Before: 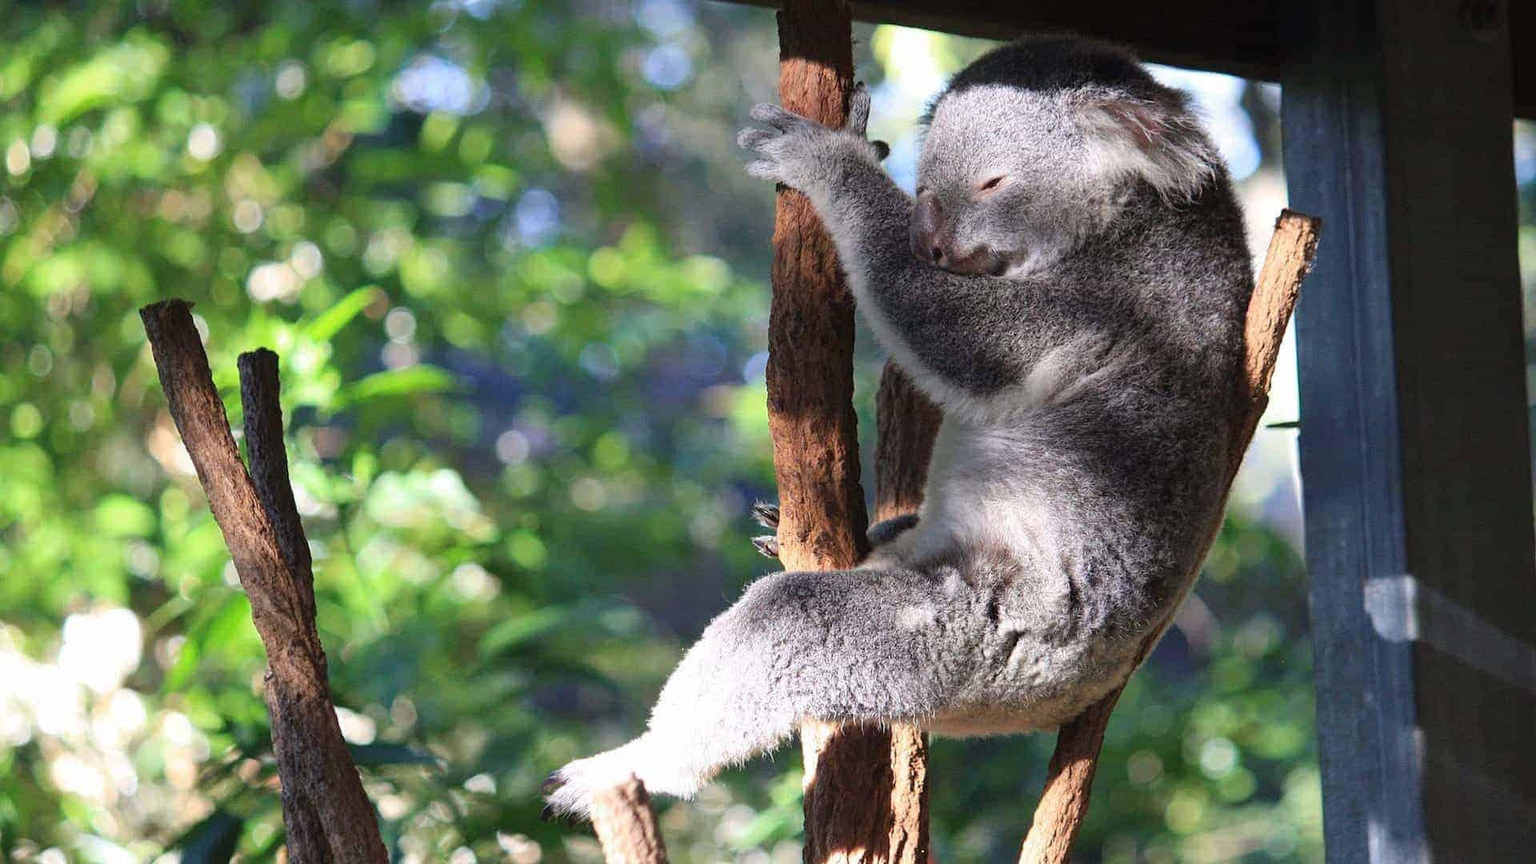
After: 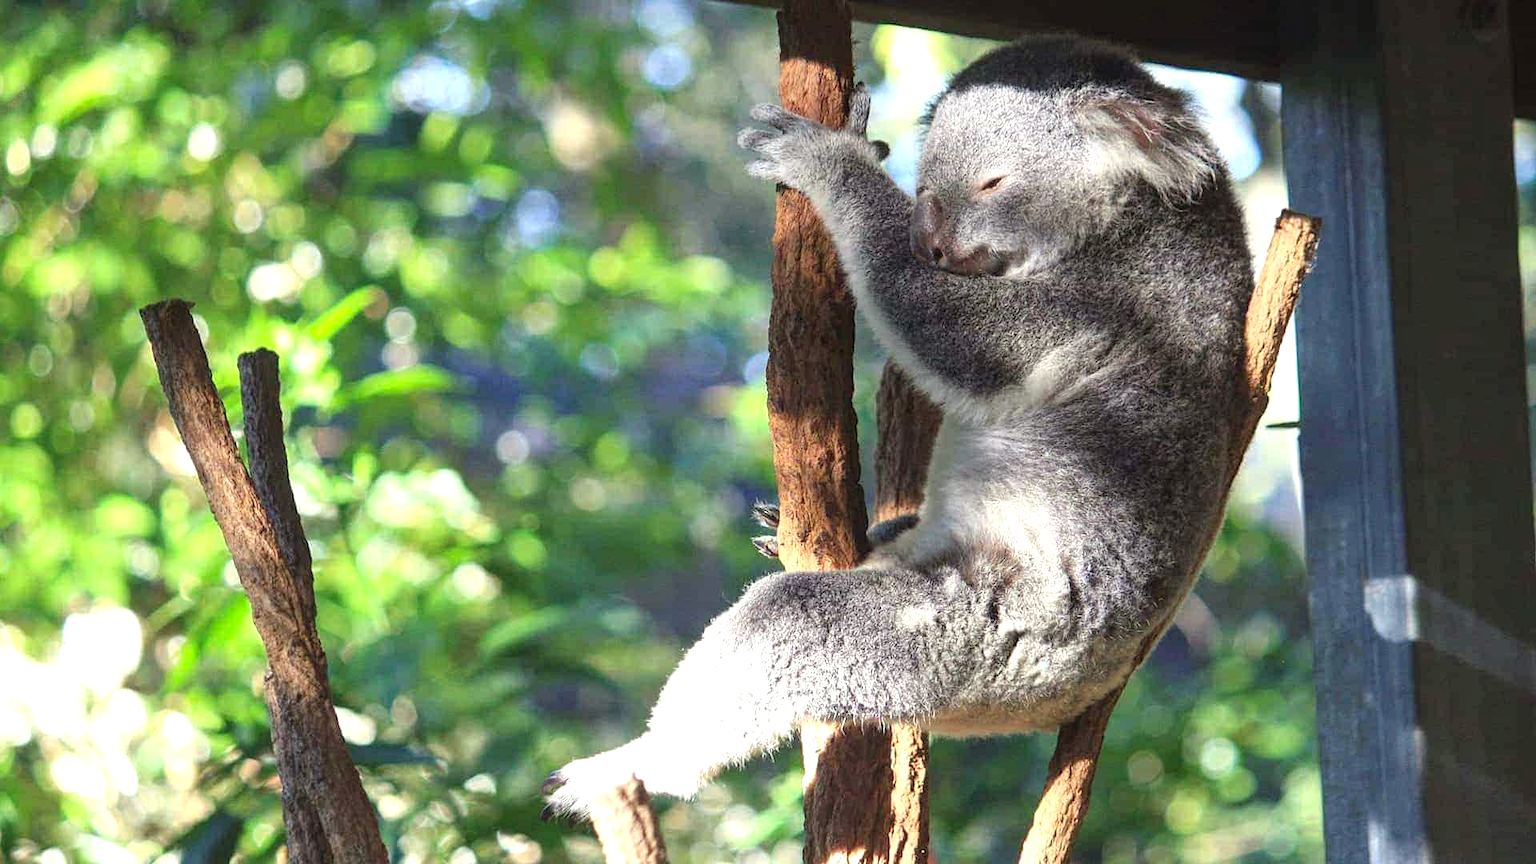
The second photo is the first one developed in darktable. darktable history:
color correction: highlights a* -4.28, highlights b* 6.53
exposure: exposure 0.559 EV, compensate highlight preservation false
local contrast: detail 110%
